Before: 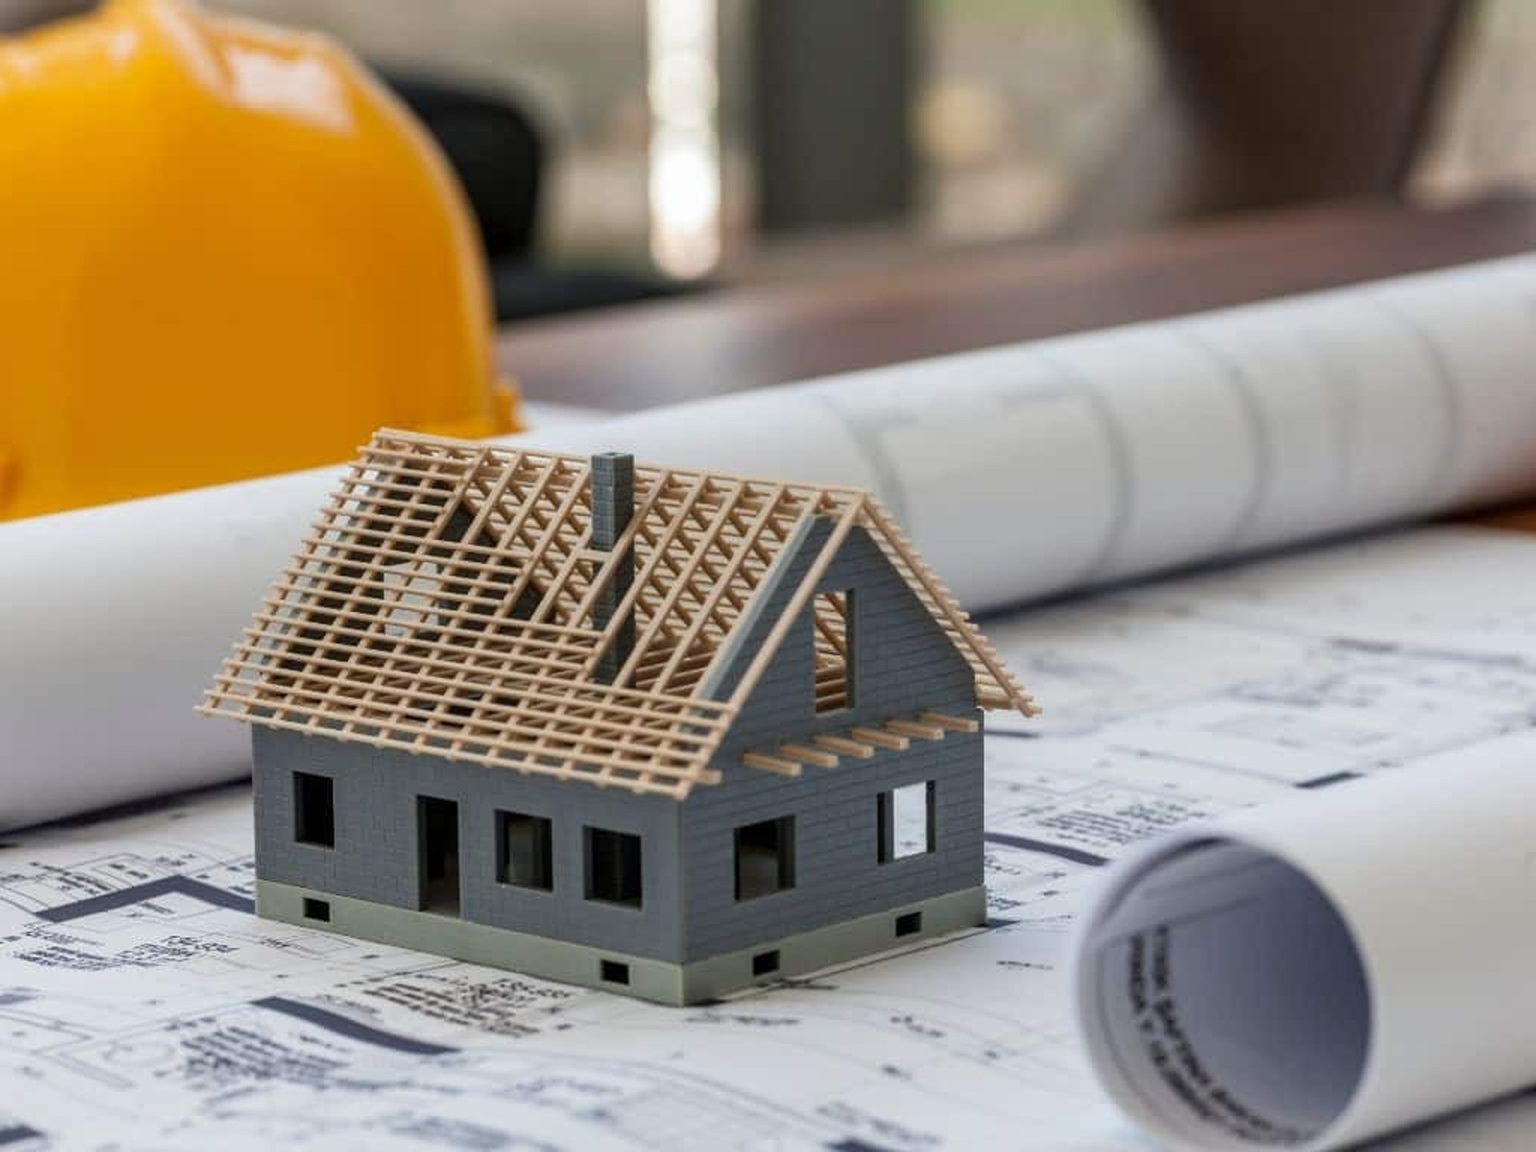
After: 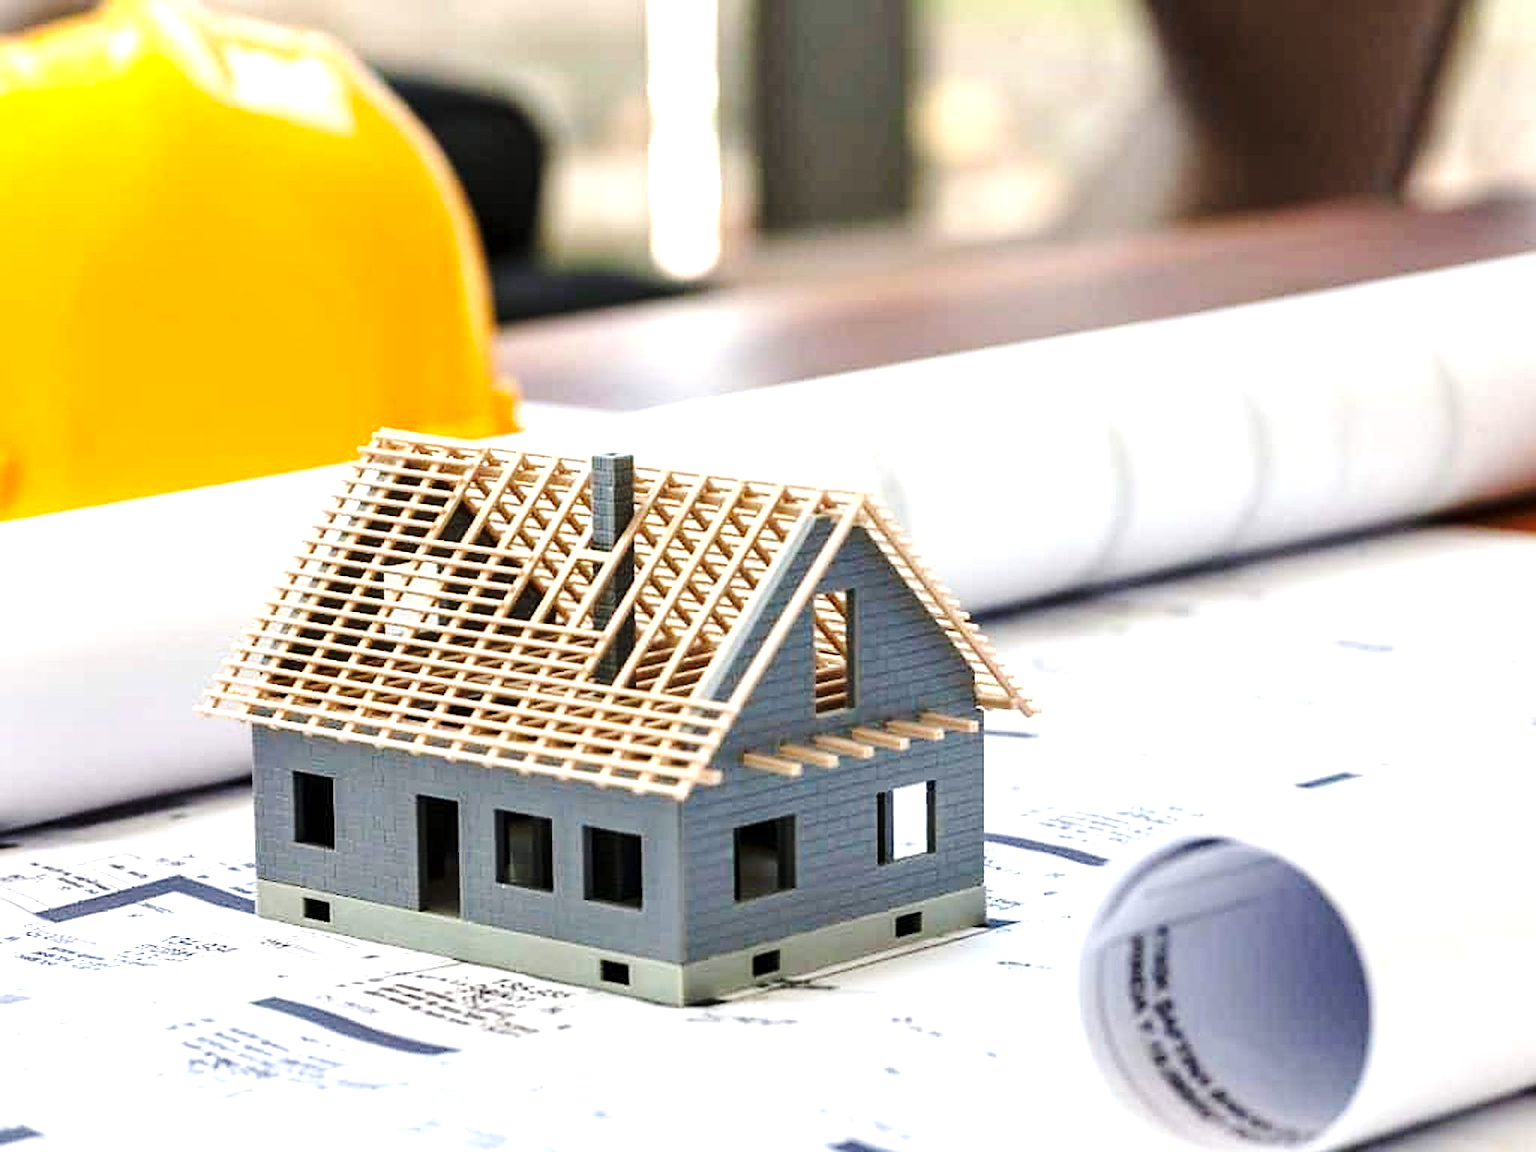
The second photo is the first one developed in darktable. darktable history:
base curve: curves: ch0 [(0, 0) (0.028, 0.03) (0.121, 0.232) (0.46, 0.748) (0.859, 0.968) (1, 1)], preserve colors none
sharpen: on, module defaults
levels: white 99.91%, levels [0, 0.43, 0.859]
